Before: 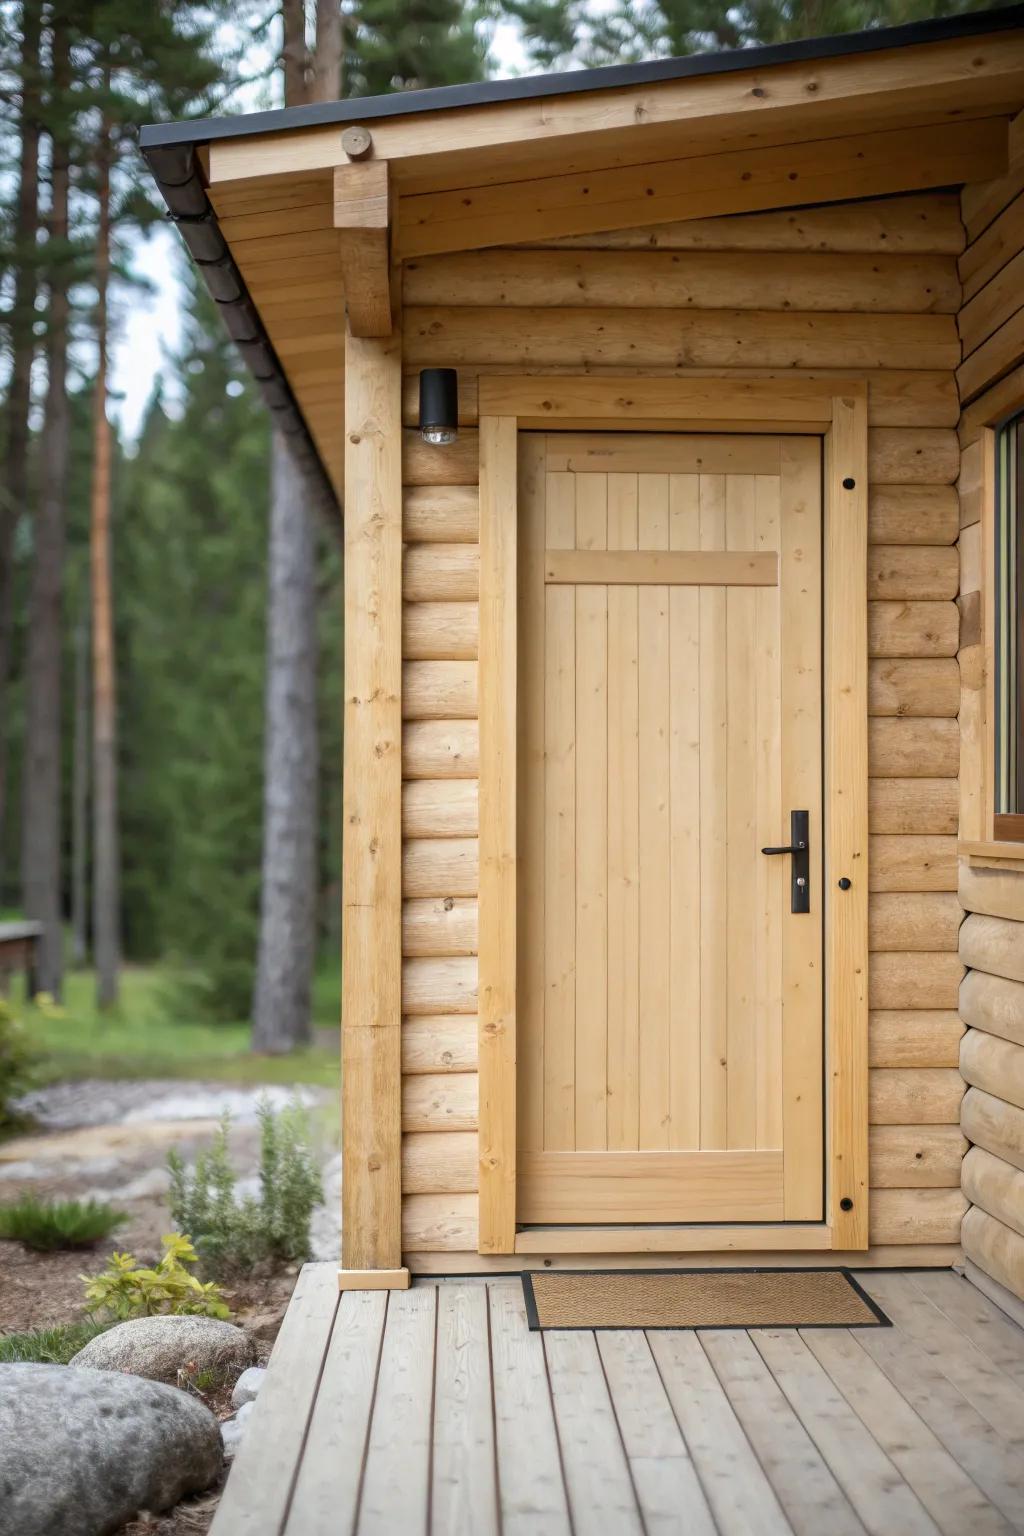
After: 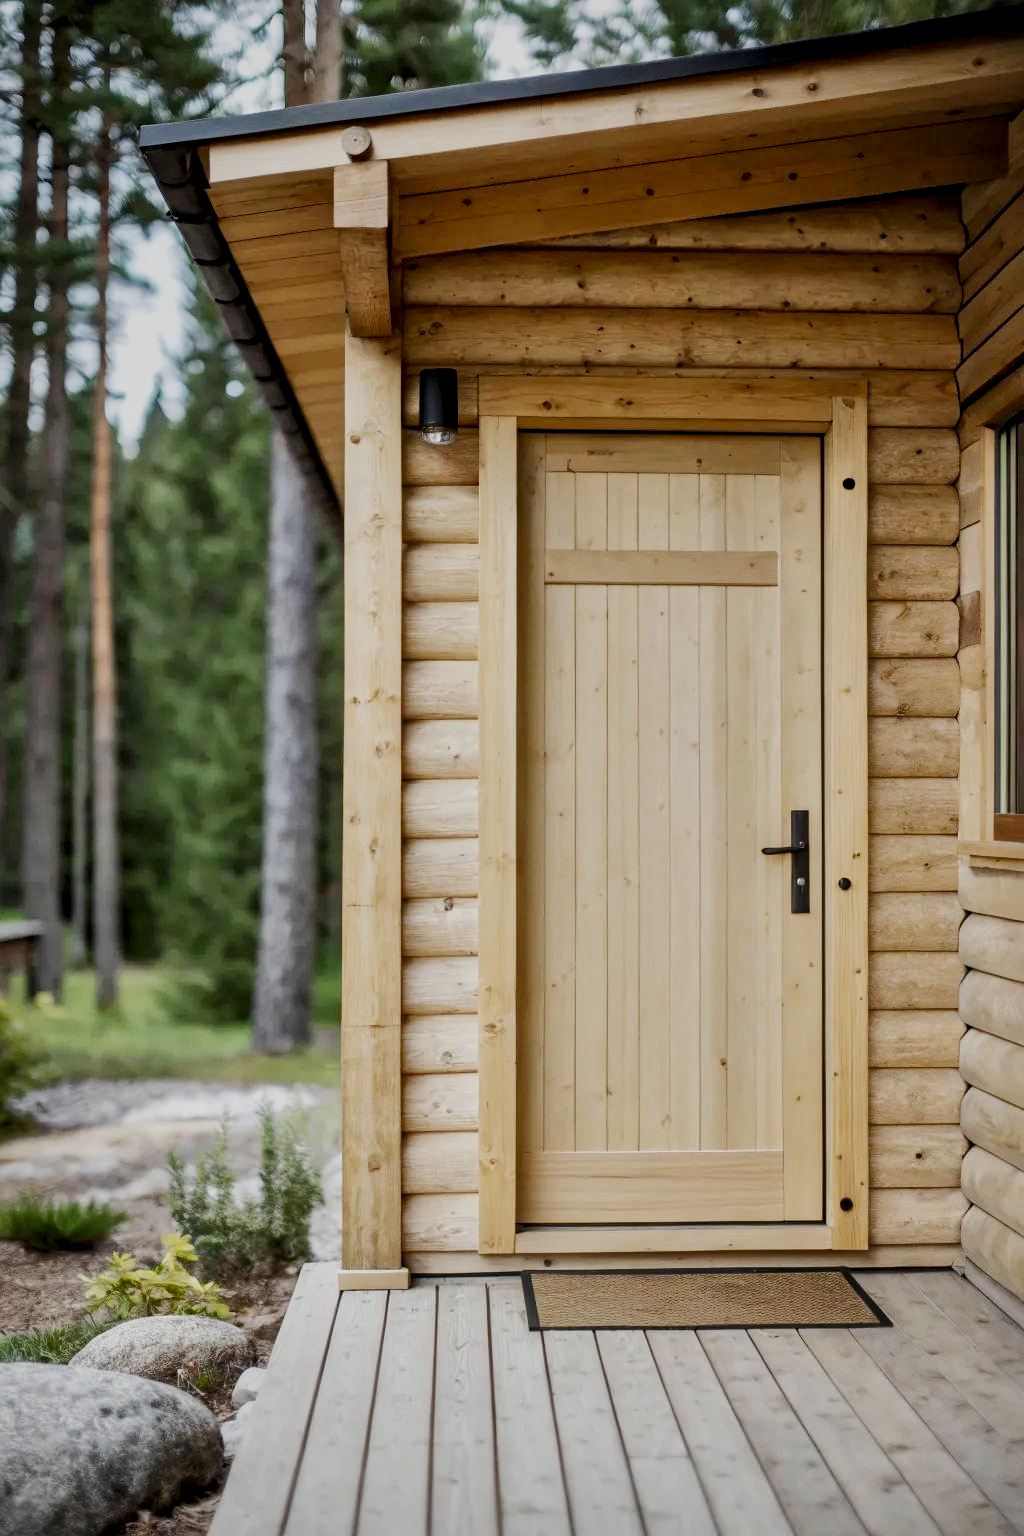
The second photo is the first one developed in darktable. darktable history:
local contrast: mode bilateral grid, contrast 21, coarseness 50, detail 178%, midtone range 0.2
filmic rgb: black relative exposure -6.96 EV, white relative exposure 5.68 EV, threshold 2.97 EV, hardness 2.86, preserve chrominance no, color science v5 (2021), contrast in shadows safe, contrast in highlights safe, enable highlight reconstruction true
